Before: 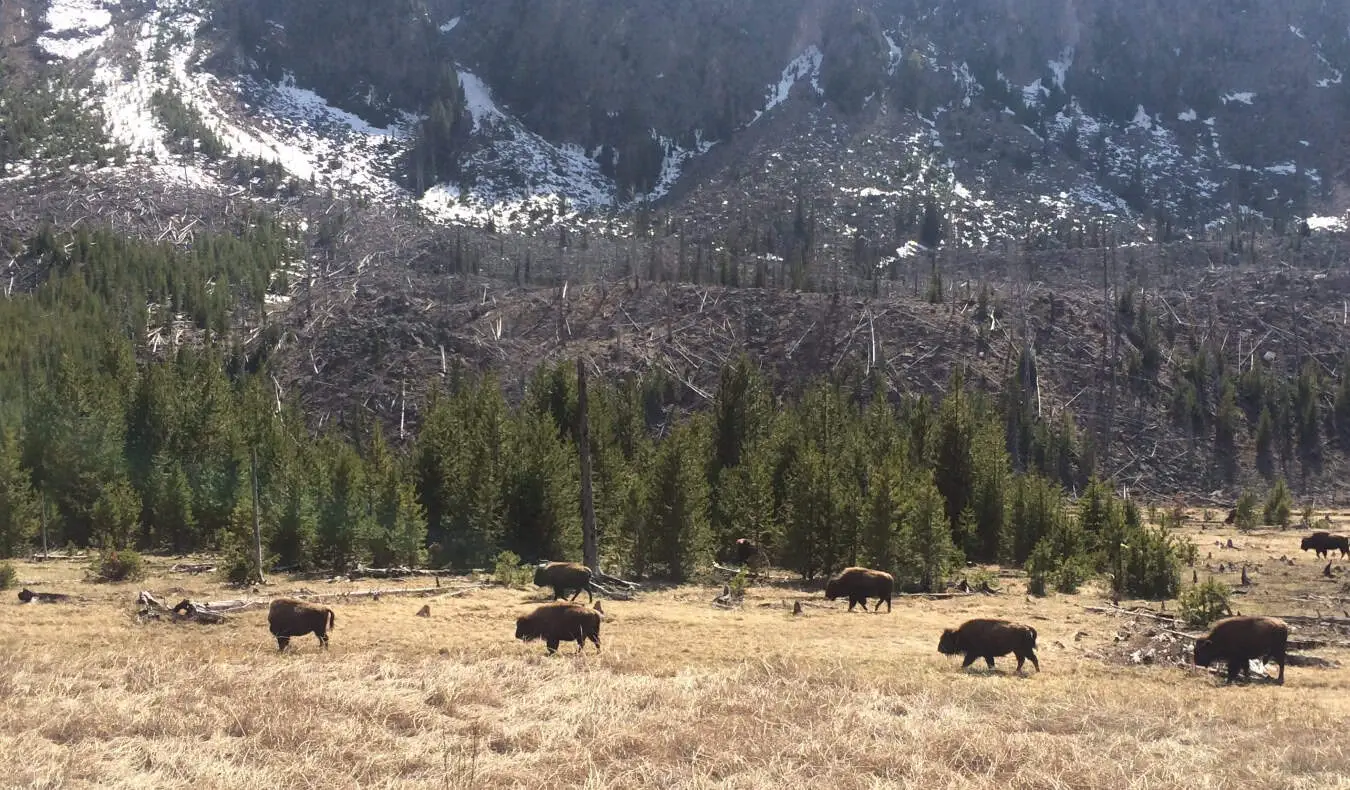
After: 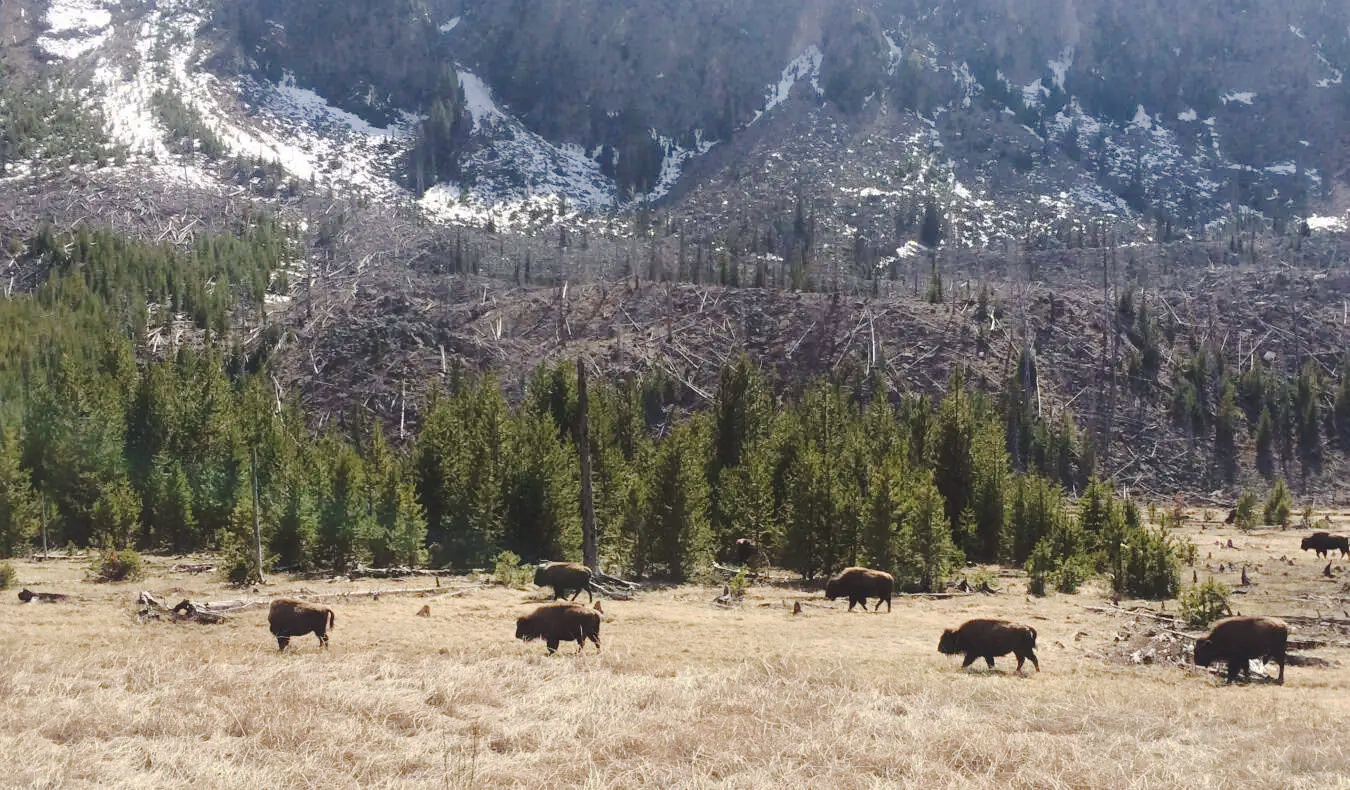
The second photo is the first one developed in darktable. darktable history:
tone curve: curves: ch0 [(0, 0) (0.003, 0.077) (0.011, 0.08) (0.025, 0.083) (0.044, 0.095) (0.069, 0.106) (0.1, 0.12) (0.136, 0.144) (0.177, 0.185) (0.224, 0.231) (0.277, 0.297) (0.335, 0.382) (0.399, 0.471) (0.468, 0.553) (0.543, 0.623) (0.623, 0.689) (0.709, 0.75) (0.801, 0.81) (0.898, 0.873) (1, 1)], preserve colors none
